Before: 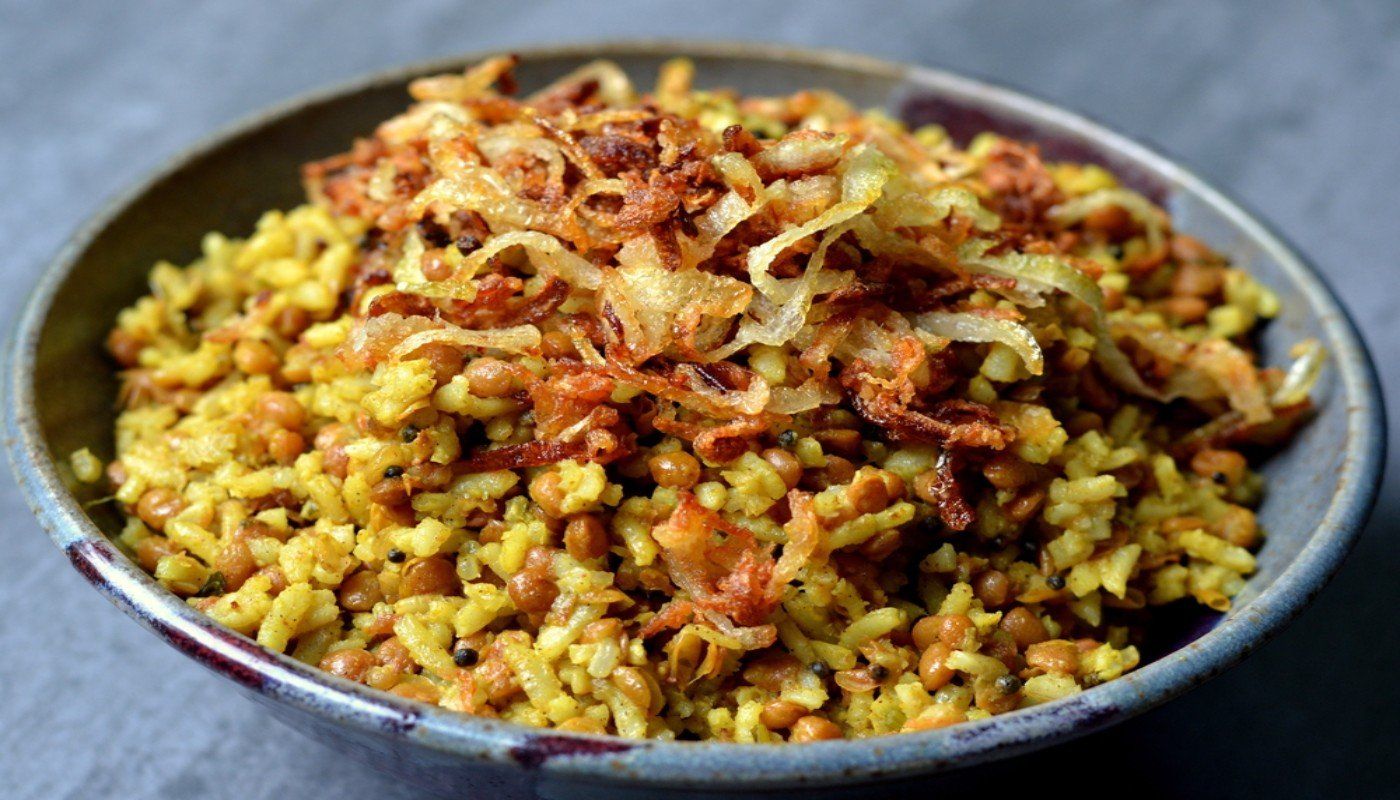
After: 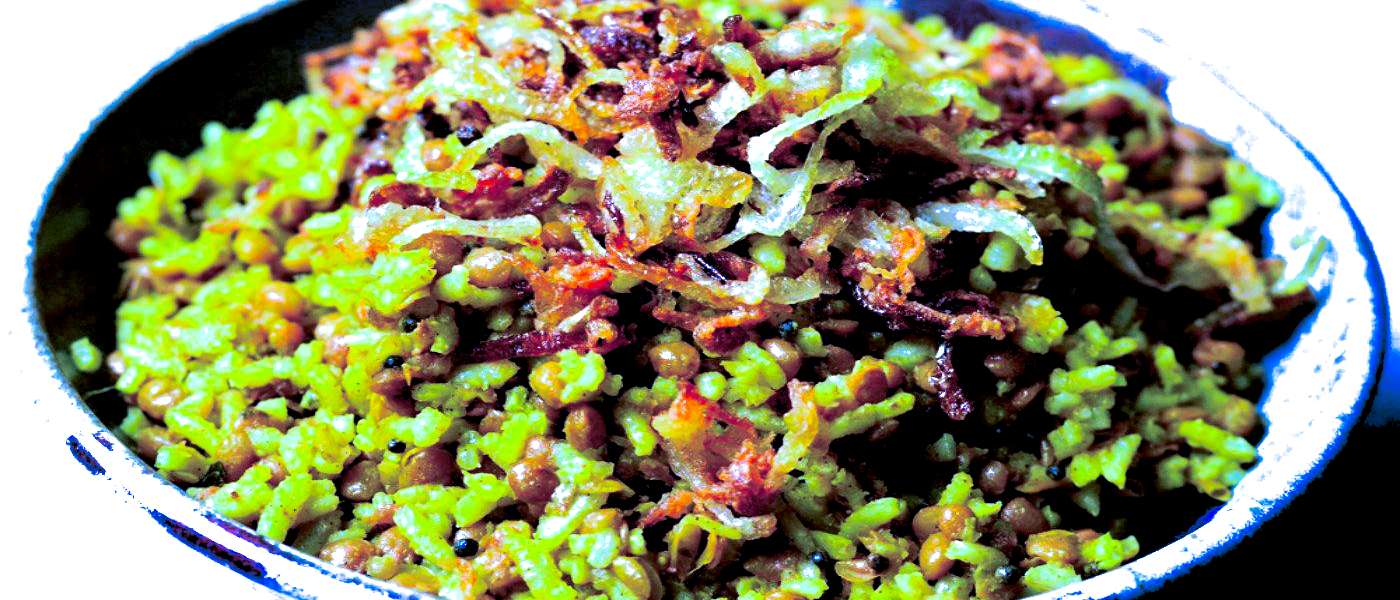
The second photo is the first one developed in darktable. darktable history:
white balance: red 0.766, blue 1.537
exposure: black level correction 0.003, exposure 0.383 EV, compensate highlight preservation false
split-toning: shadows › hue 230.4°
contrast brightness saturation: contrast 0.28
crop: top 13.819%, bottom 11.169%
rgb levels: preserve colors sum RGB, levels [[0.038, 0.433, 0.934], [0, 0.5, 1], [0, 0.5, 1]]
color correction: saturation 2.15
